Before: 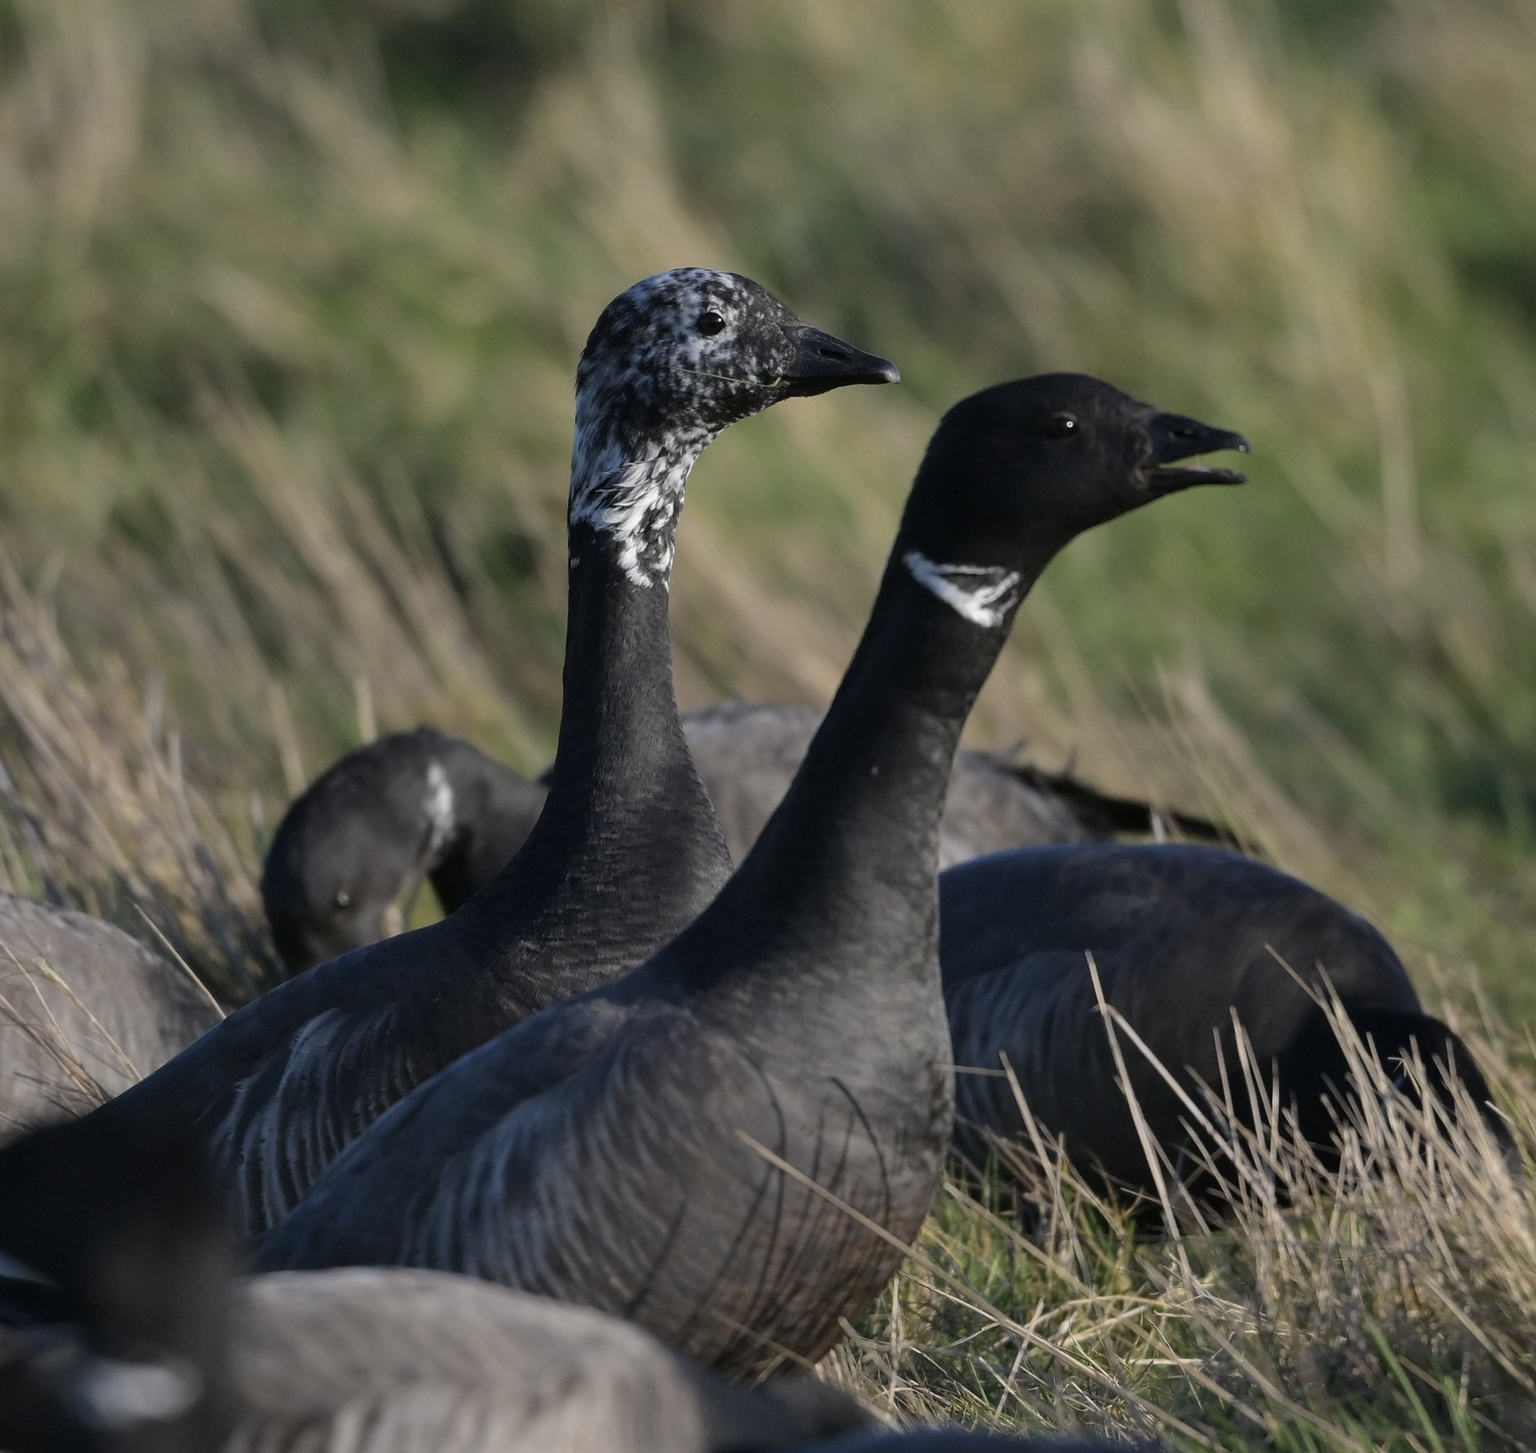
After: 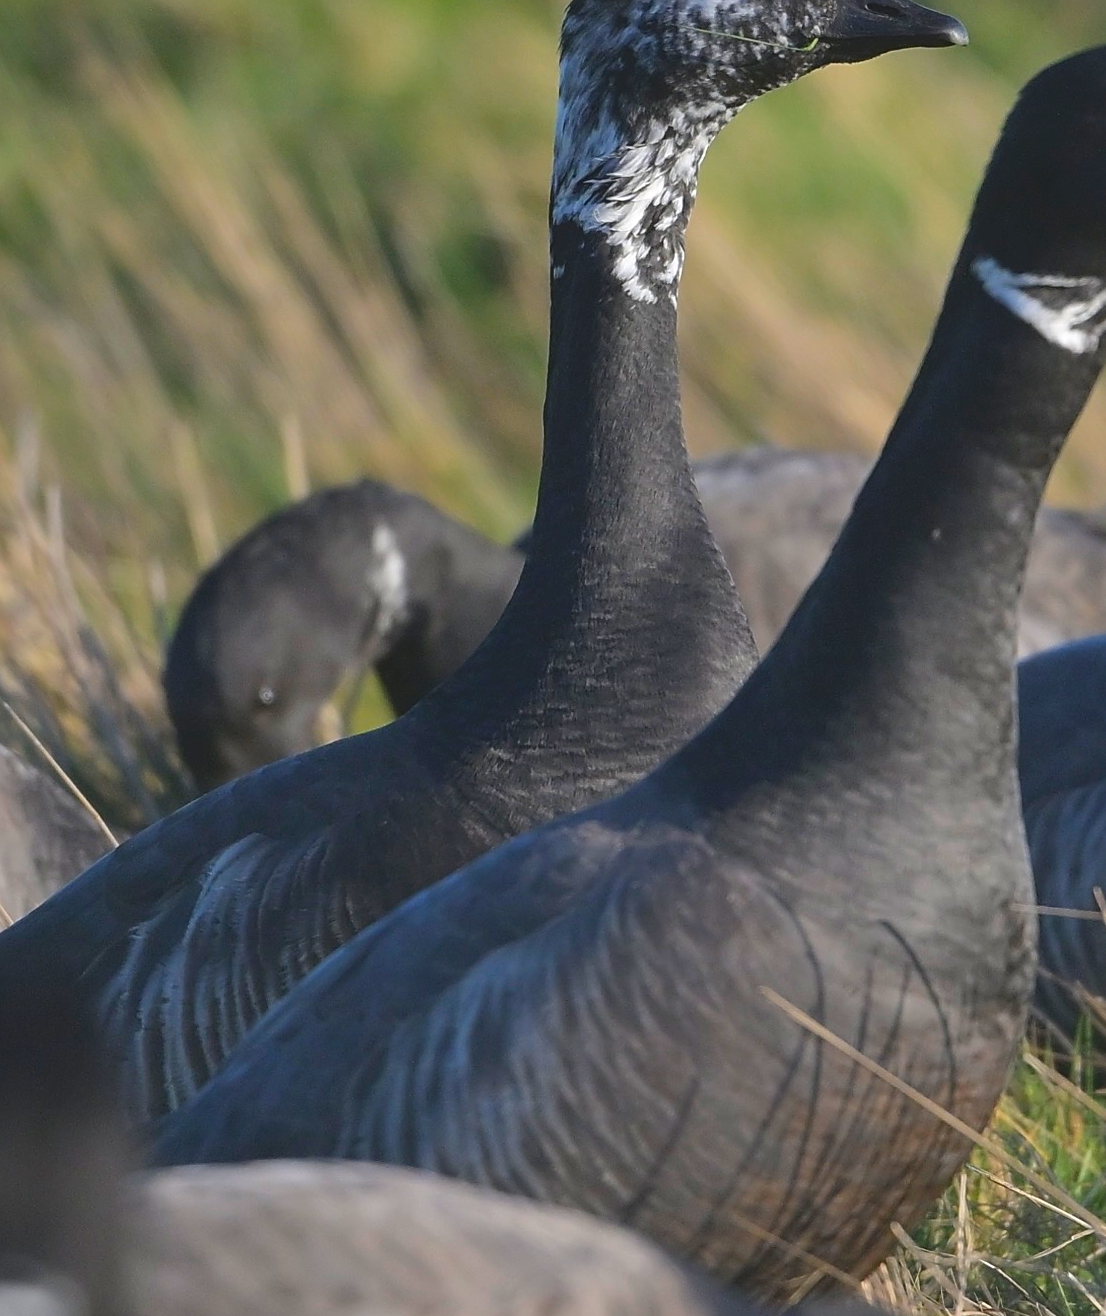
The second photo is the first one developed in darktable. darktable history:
contrast brightness saturation: contrast -0.205, saturation 0.186
color zones: curves: ch1 [(0, 0.523) (0.143, 0.545) (0.286, 0.52) (0.429, 0.506) (0.571, 0.503) (0.714, 0.503) (0.857, 0.508) (1, 0.523)]
exposure: exposure 0.636 EV, compensate highlight preservation false
sharpen: on, module defaults
crop: left 8.583%, top 23.903%, right 34.248%, bottom 4.179%
